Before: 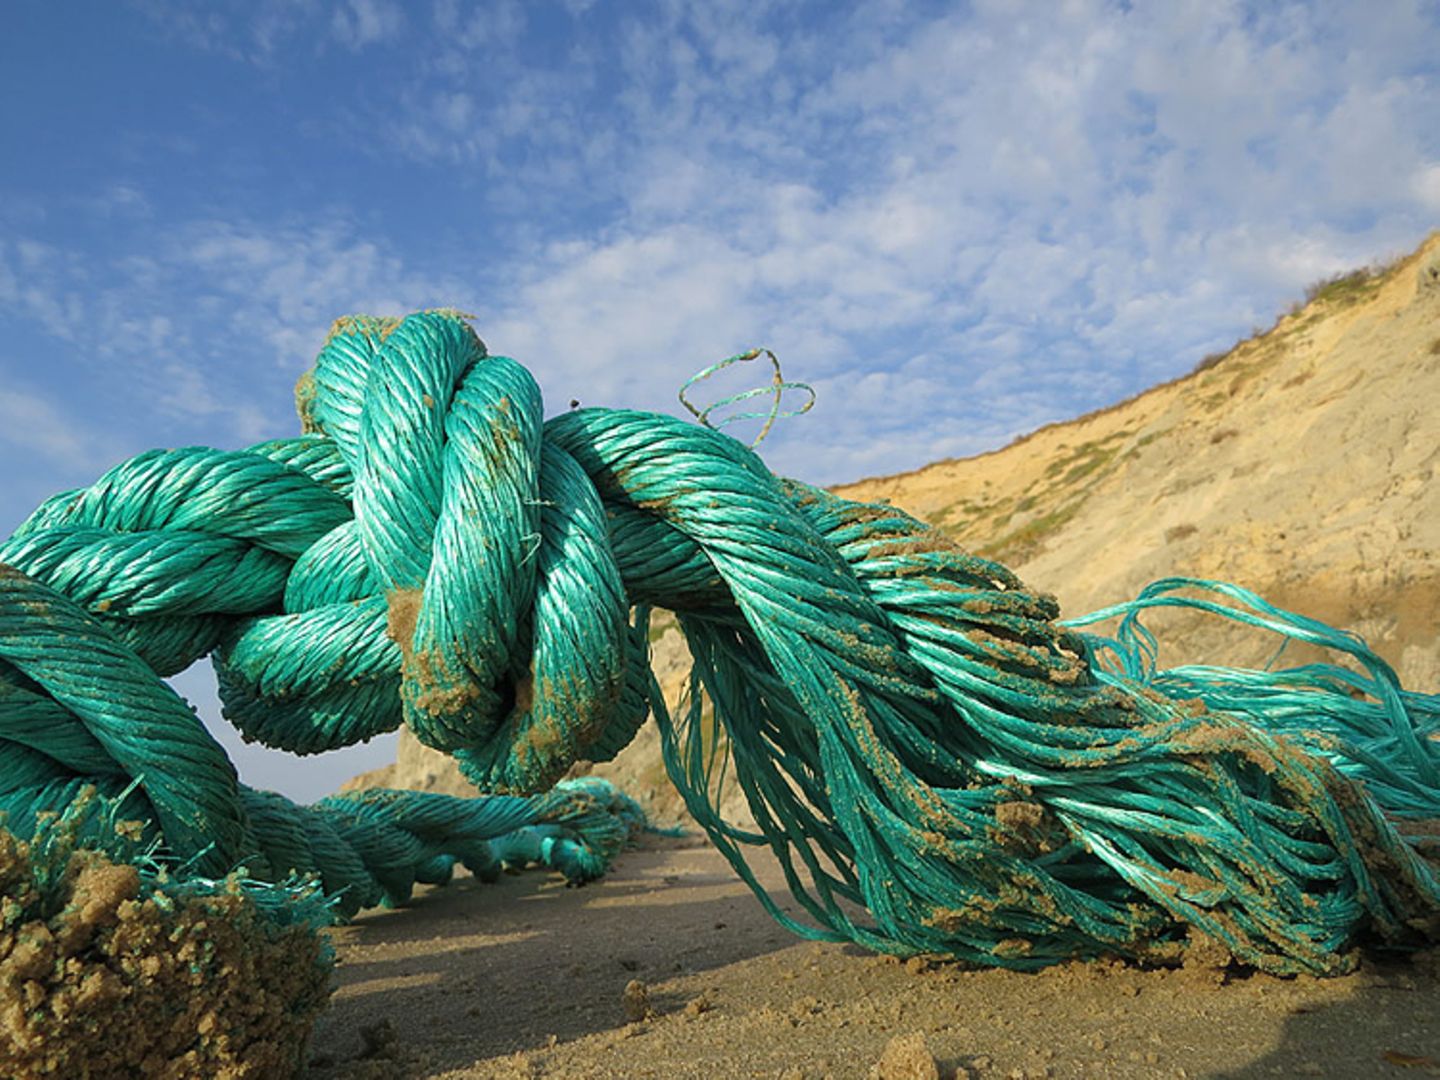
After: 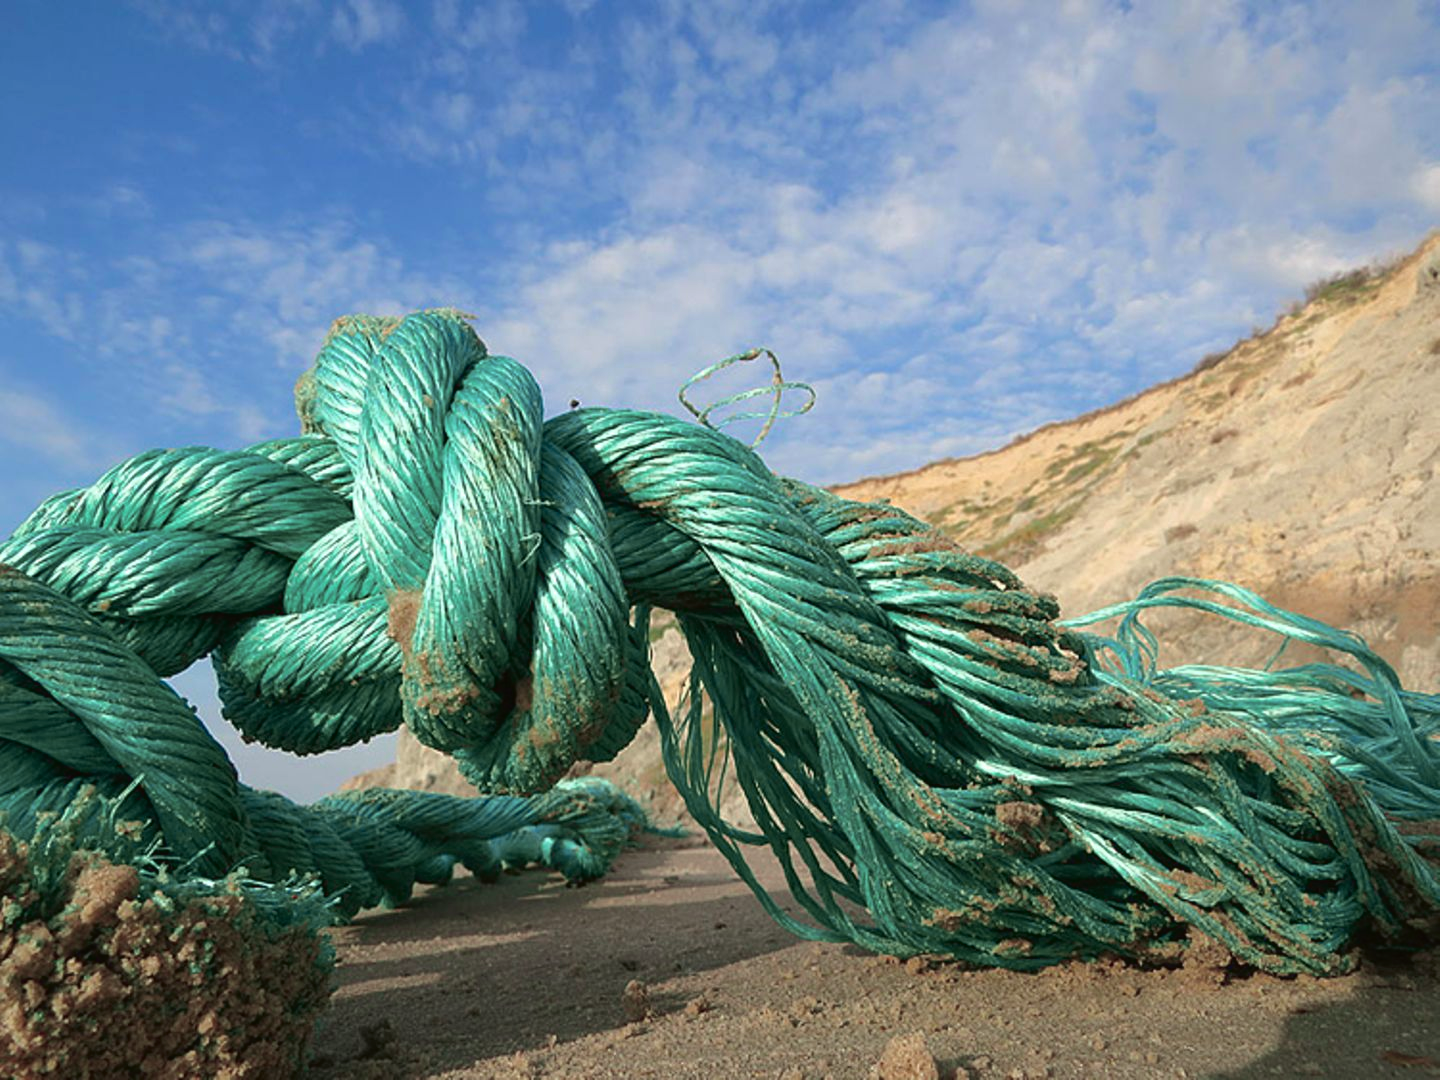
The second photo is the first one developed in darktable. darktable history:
tone curve: curves: ch0 [(0, 0.021) (0.059, 0.053) (0.197, 0.191) (0.32, 0.311) (0.495, 0.505) (0.725, 0.731) (0.89, 0.919) (1, 1)]; ch1 [(0, 0) (0.094, 0.081) (0.285, 0.299) (0.401, 0.424) (0.453, 0.439) (0.495, 0.496) (0.54, 0.55) (0.615, 0.637) (0.657, 0.683) (1, 1)]; ch2 [(0, 0) (0.257, 0.217) (0.43, 0.421) (0.498, 0.507) (0.547, 0.539) (0.595, 0.56) (0.644, 0.599) (1, 1)], color space Lab, independent channels, preserve colors none
